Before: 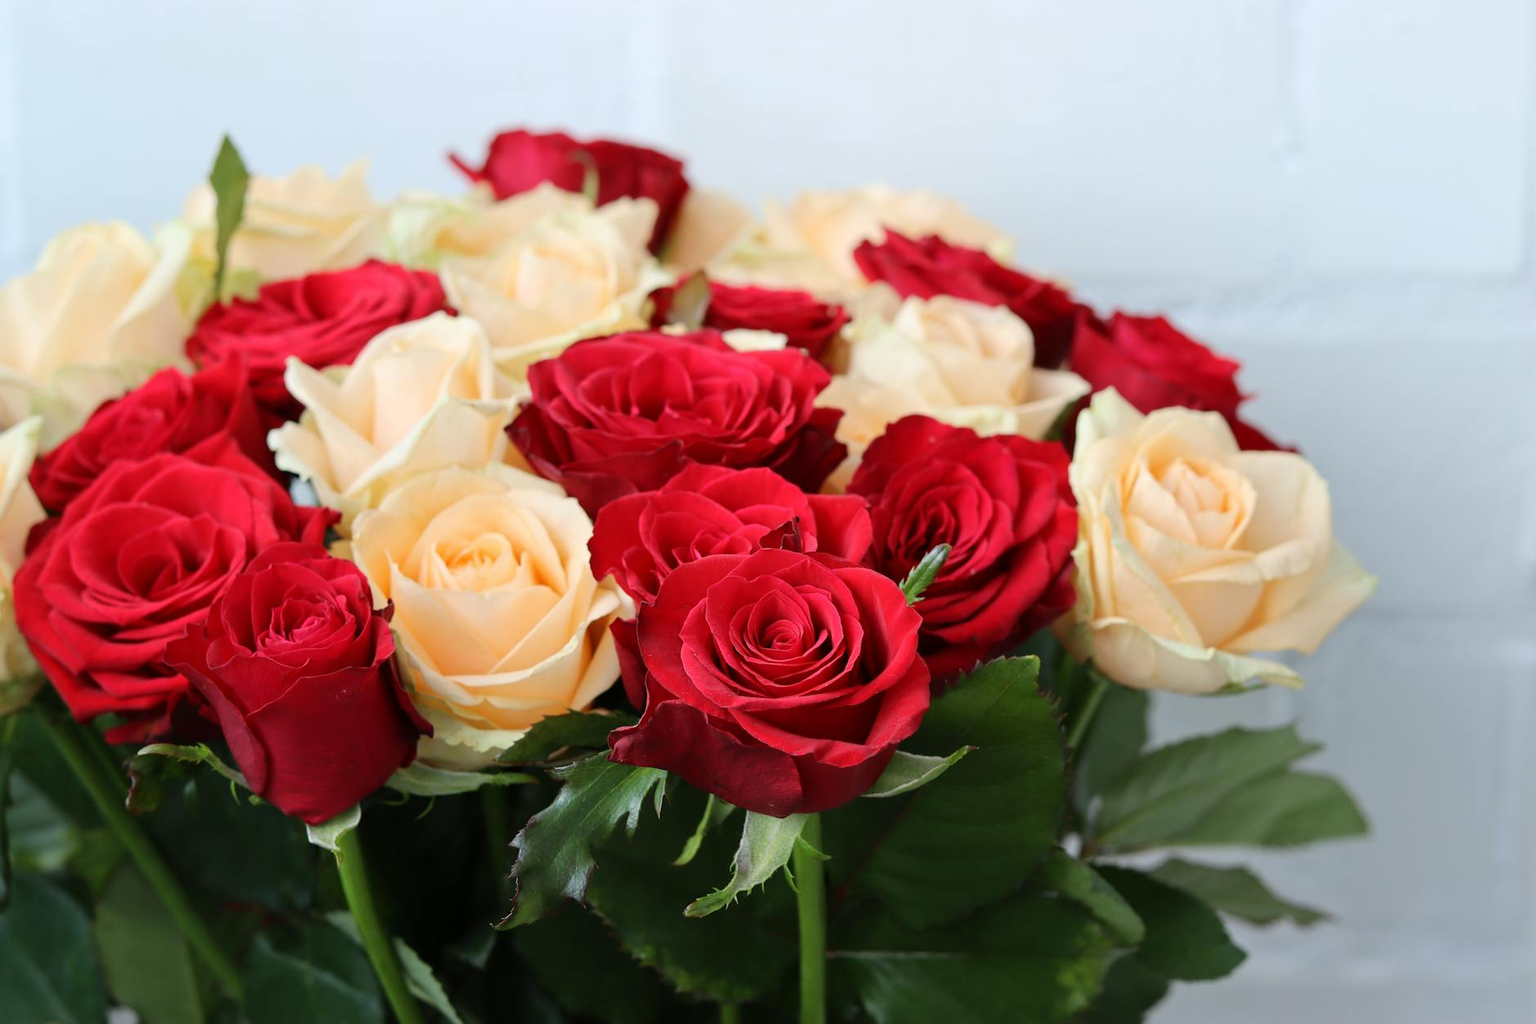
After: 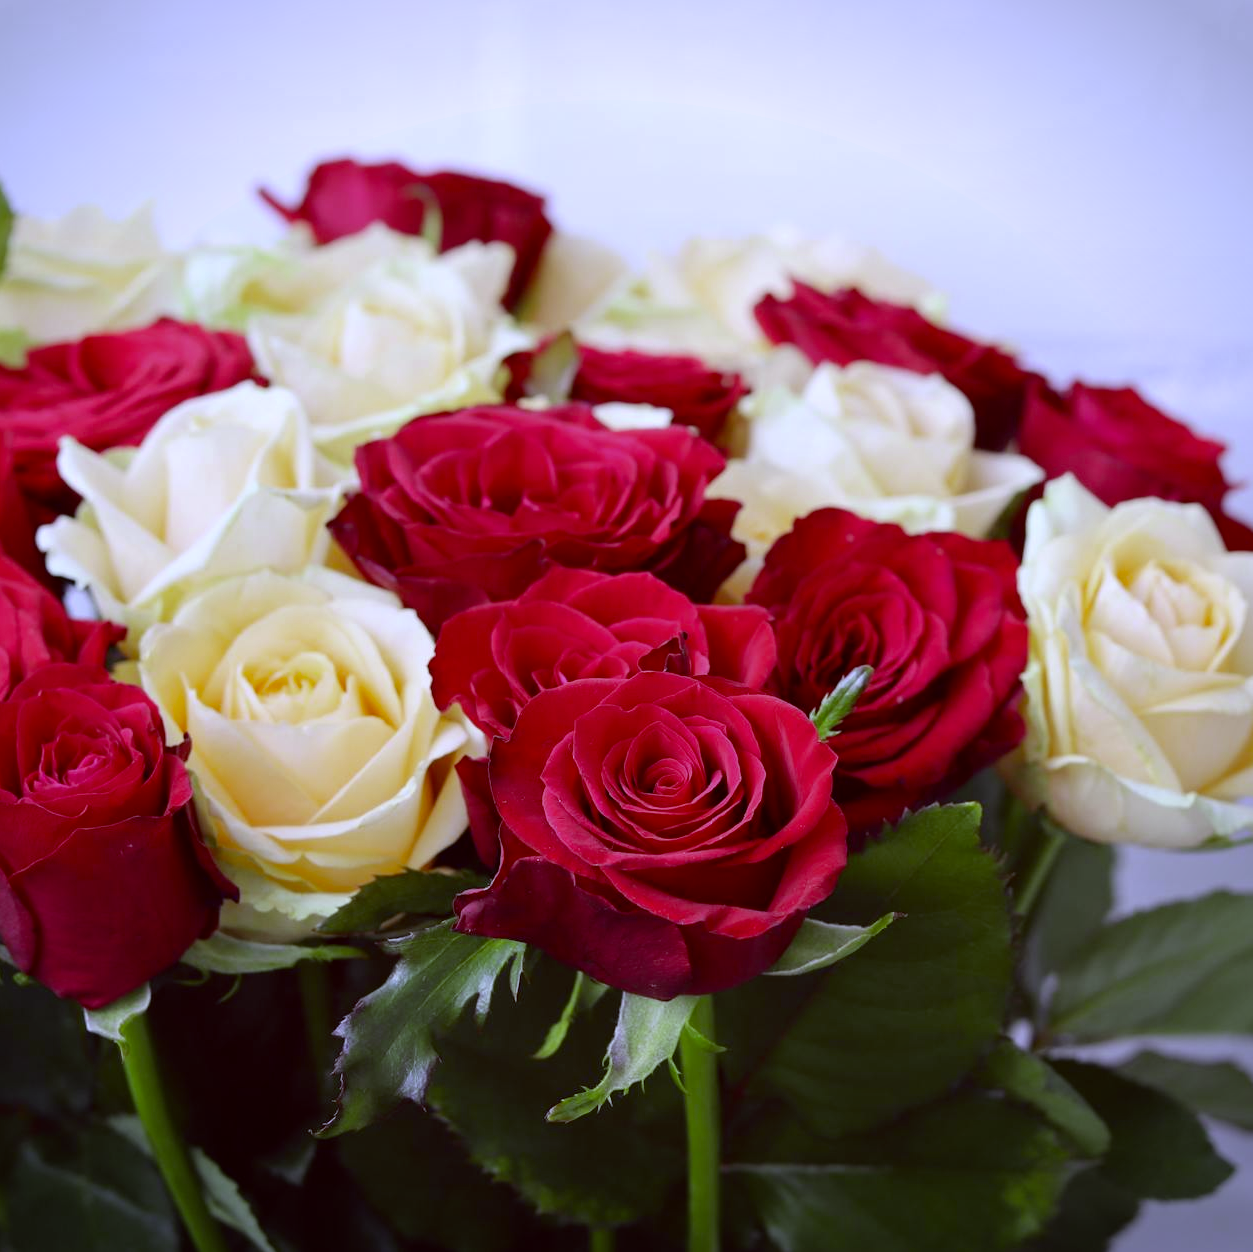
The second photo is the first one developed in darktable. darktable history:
vignetting: fall-off start 97.23%, saturation -0.024, center (-0.033, -0.042), width/height ratio 1.179, unbound false
color correction: highlights a* -0.482, highlights b* 40, shadows a* 9.8, shadows b* -0.161
crop and rotate: left 15.546%, right 17.787%
white balance: red 0.766, blue 1.537
